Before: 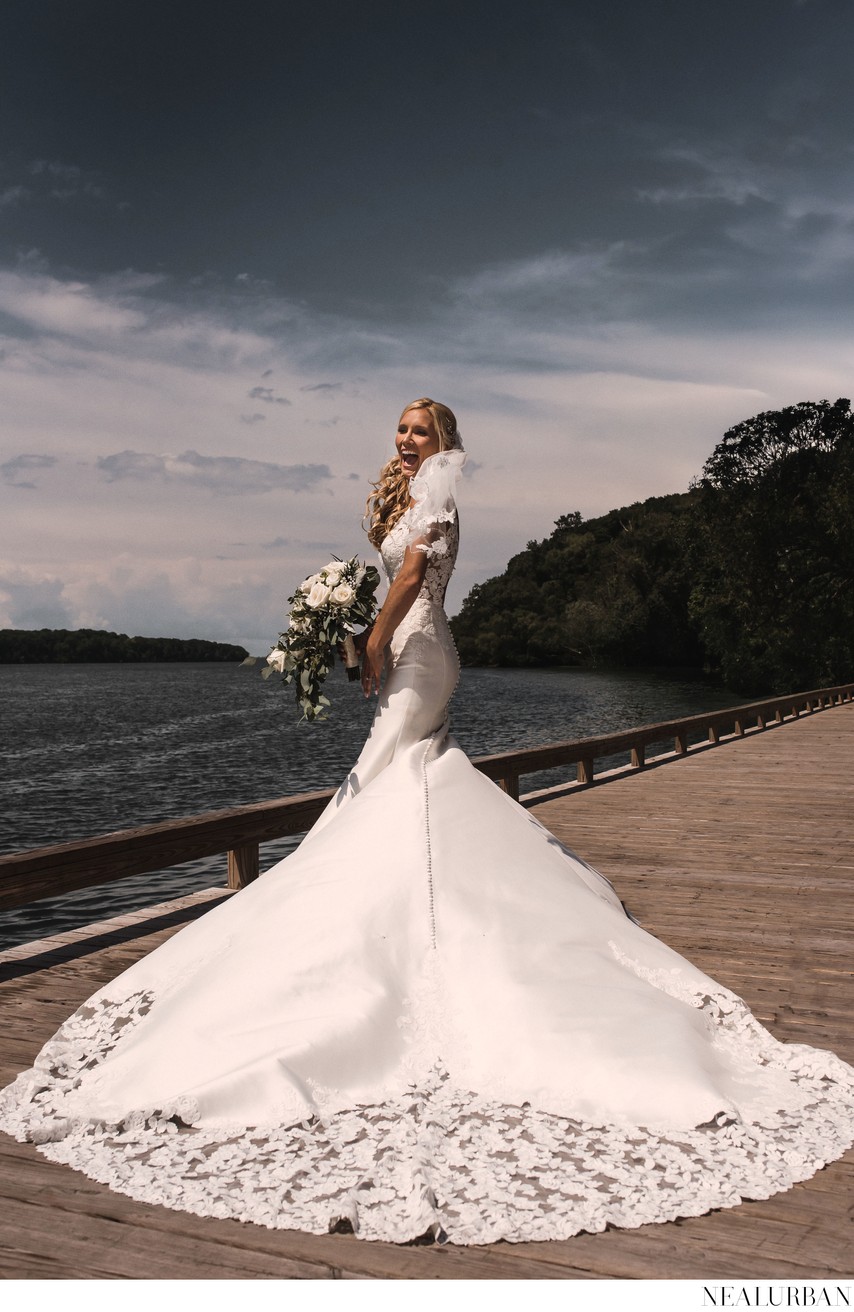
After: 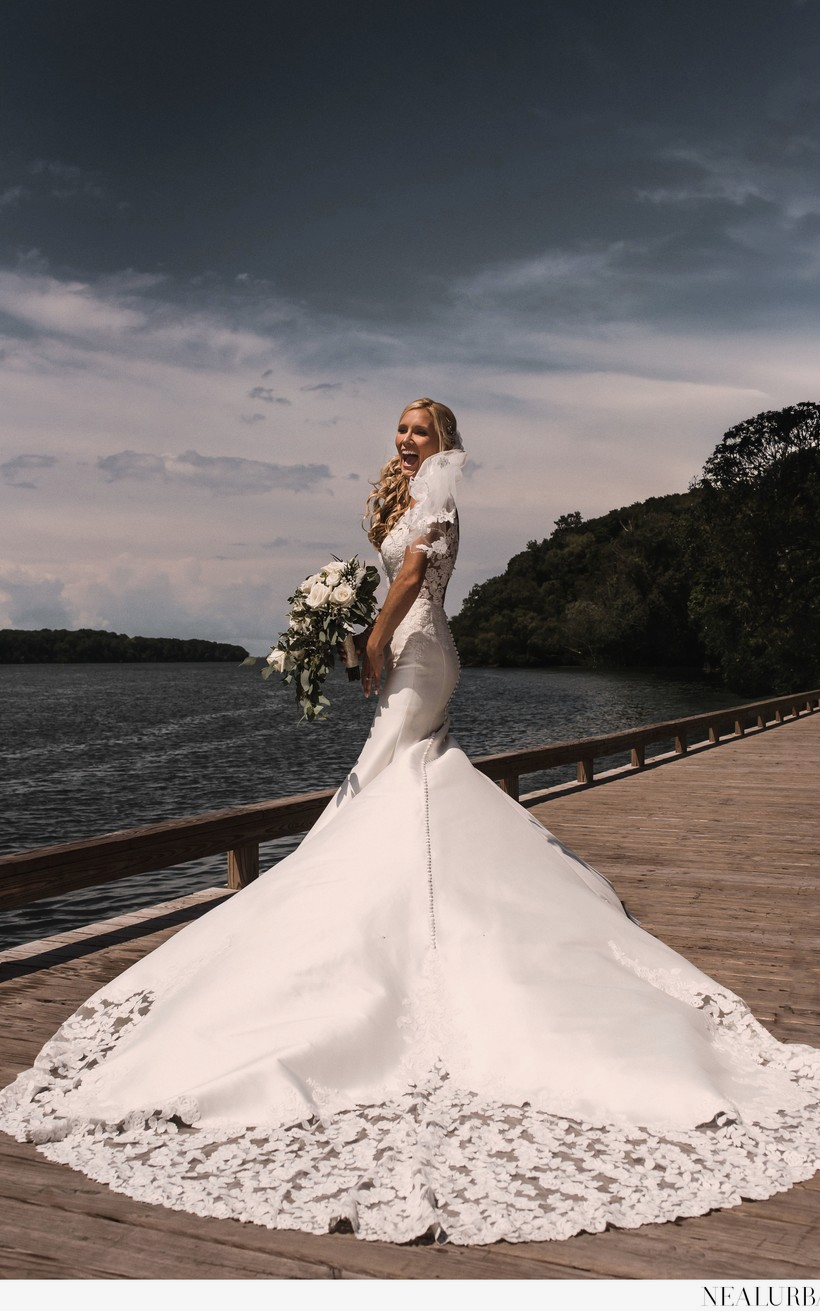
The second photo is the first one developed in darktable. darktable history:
crop: right 3.957%, bottom 0.047%
exposure: exposure -0.113 EV, compensate highlight preservation false
